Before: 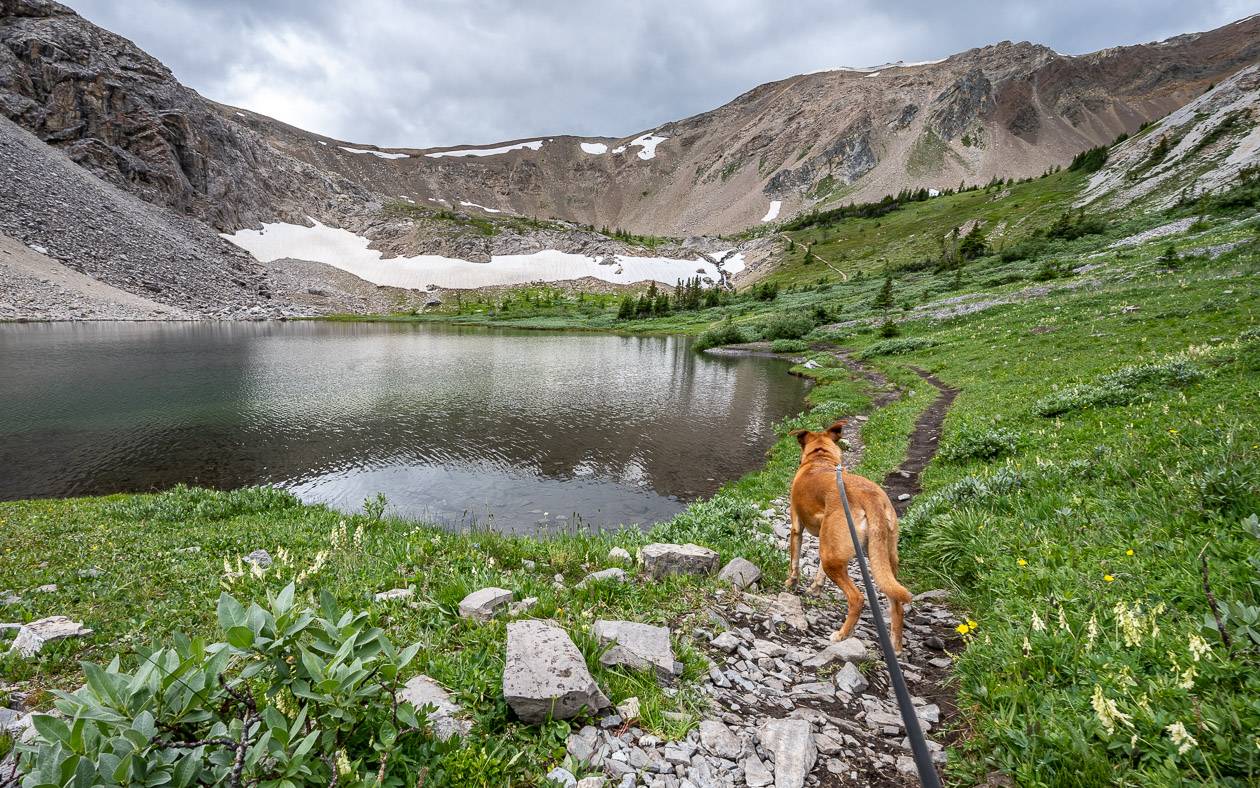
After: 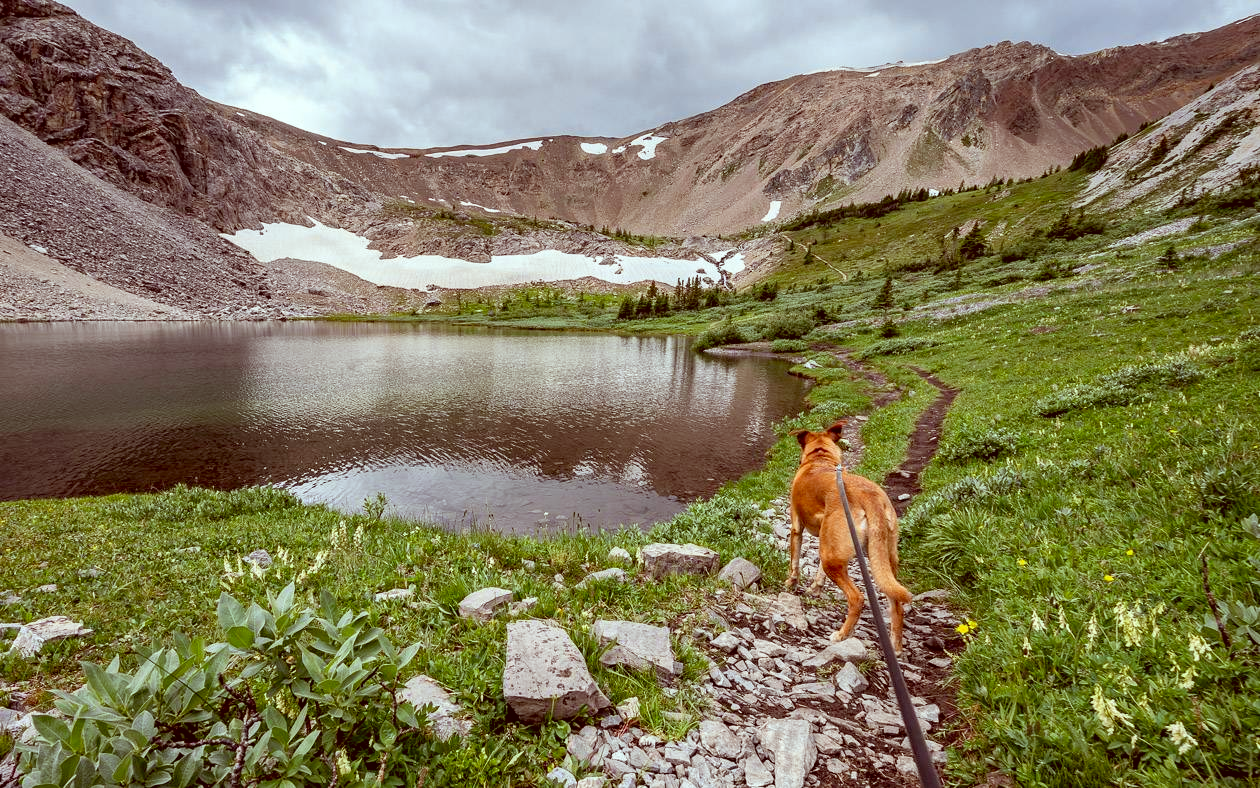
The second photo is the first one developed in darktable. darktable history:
color correction: highlights a* -7.23, highlights b* -0.161, shadows a* 20.08, shadows b* 11.73
exposure: black level correction 0.009, compensate highlight preservation false
